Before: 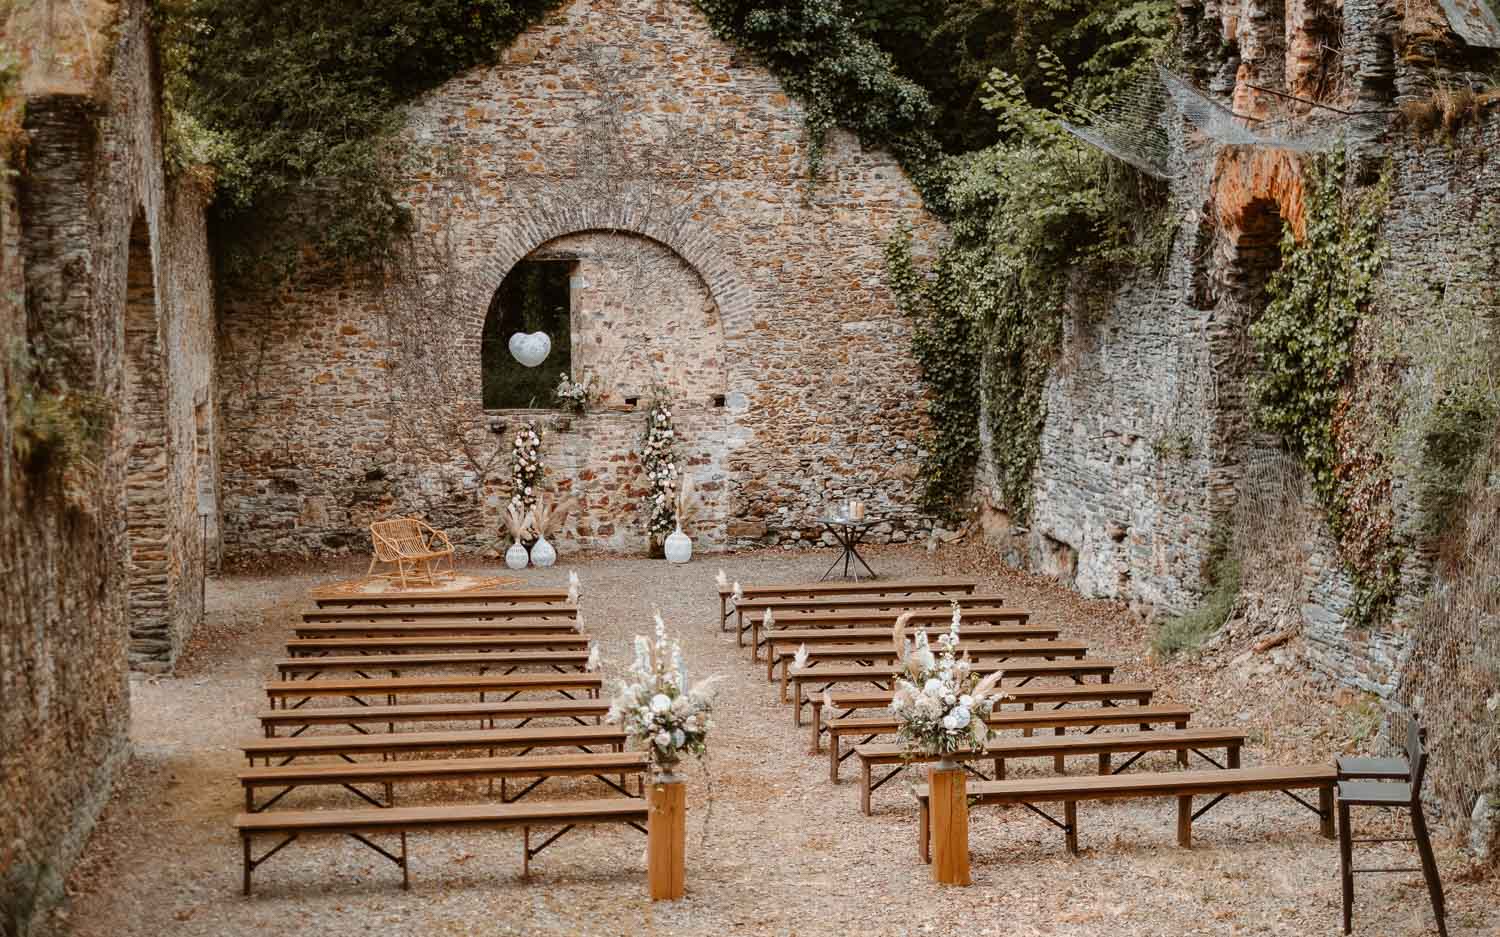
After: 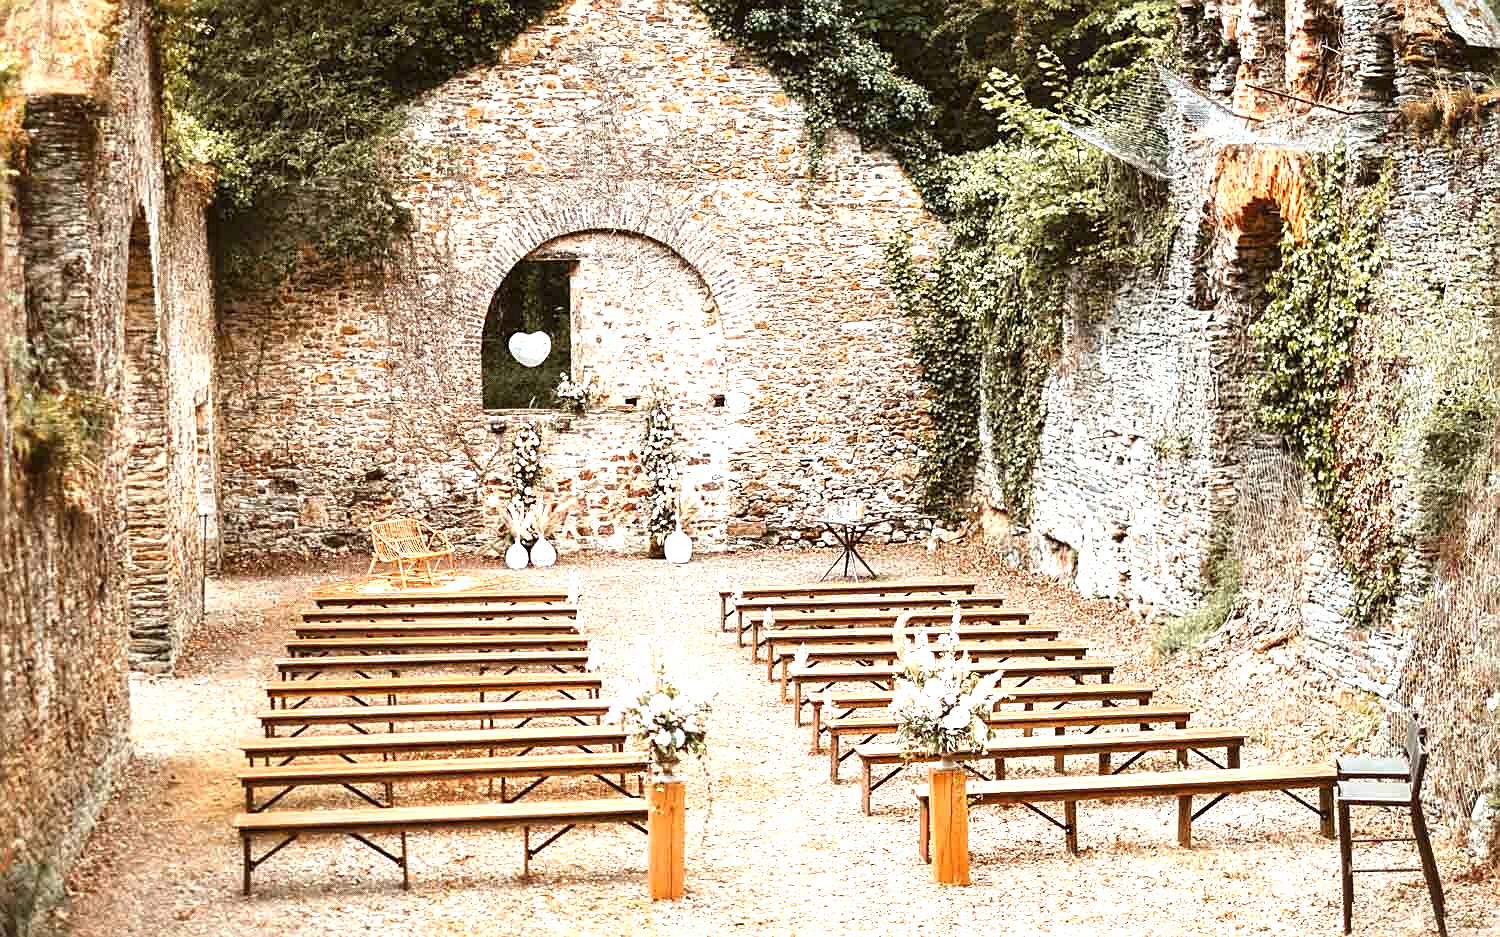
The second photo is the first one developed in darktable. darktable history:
exposure: black level correction 0, exposure 1.624 EV, compensate highlight preservation false
sharpen: on, module defaults
